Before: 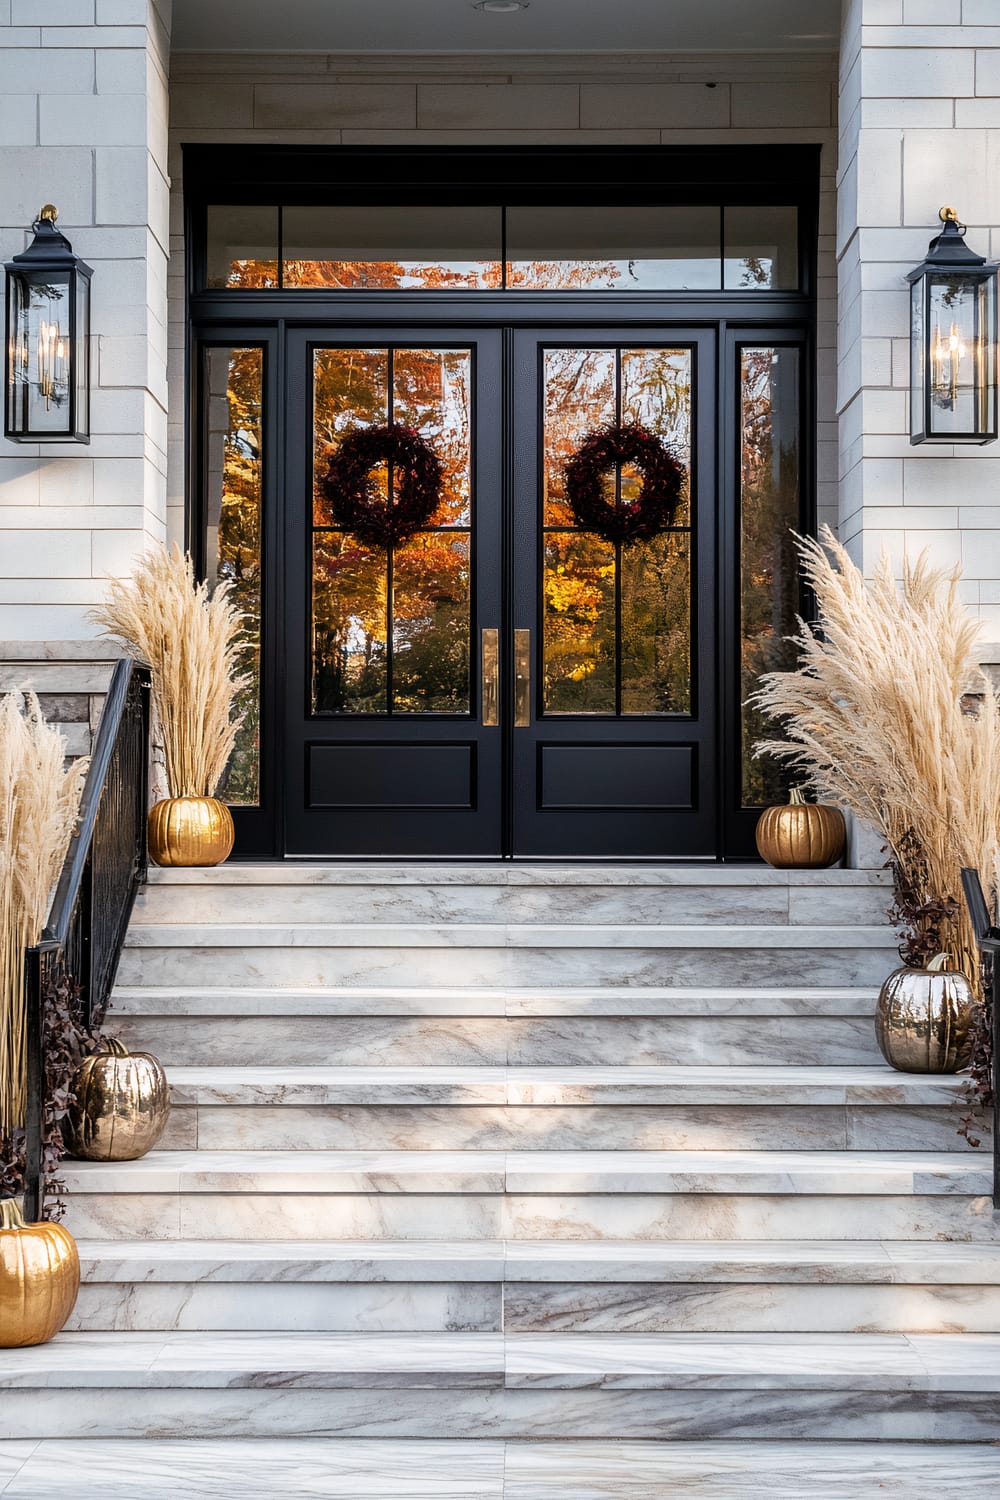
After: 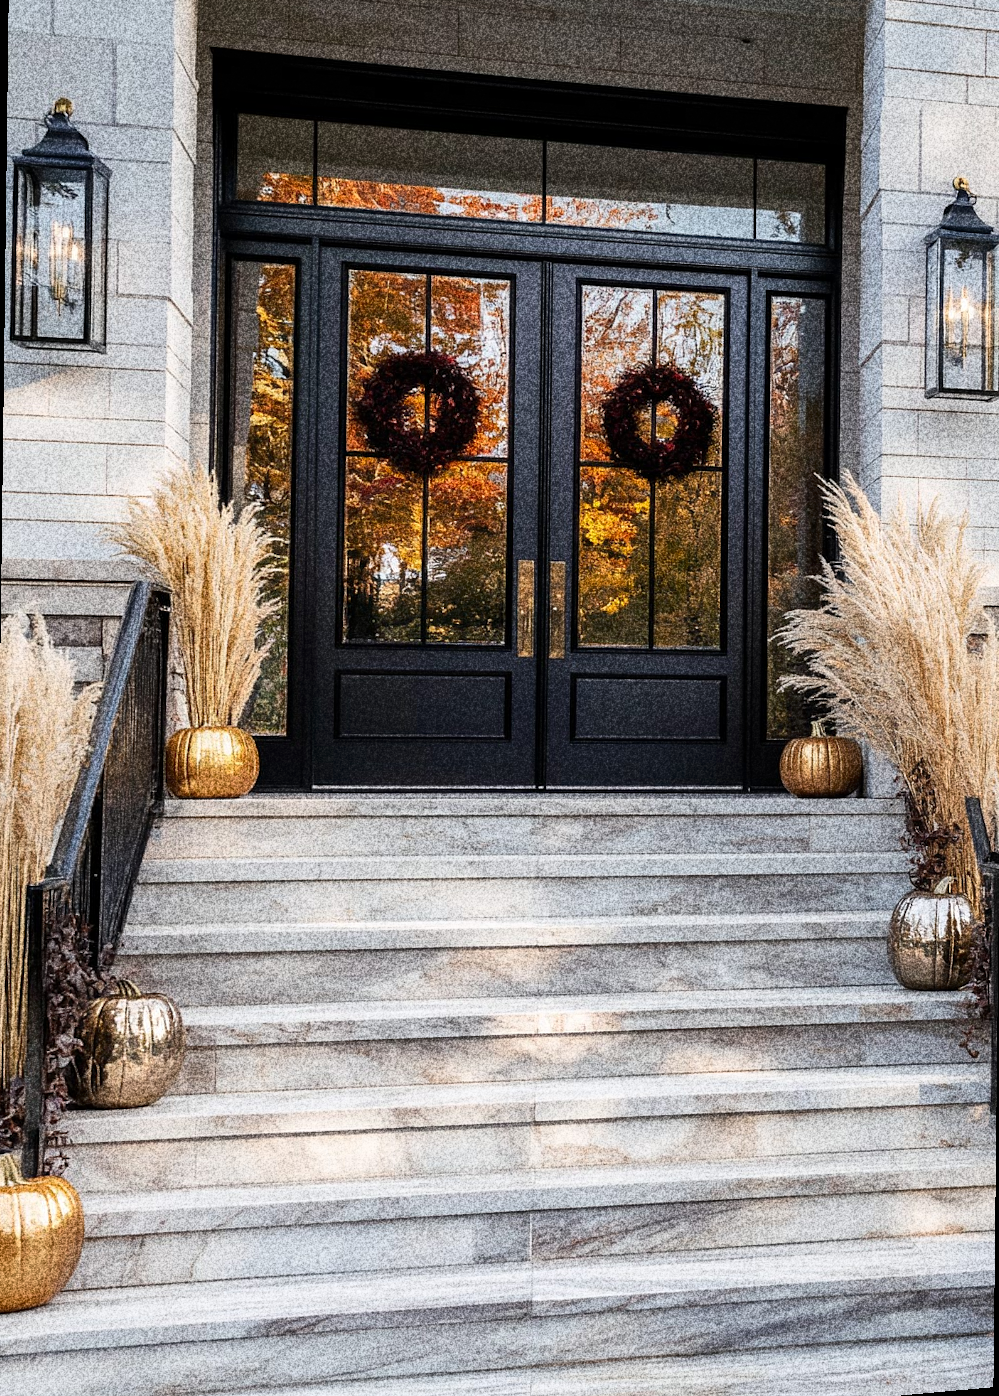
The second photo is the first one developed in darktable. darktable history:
rotate and perspective: rotation 0.679°, lens shift (horizontal) 0.136, crop left 0.009, crop right 0.991, crop top 0.078, crop bottom 0.95
grain: coarseness 30.02 ISO, strength 100%
